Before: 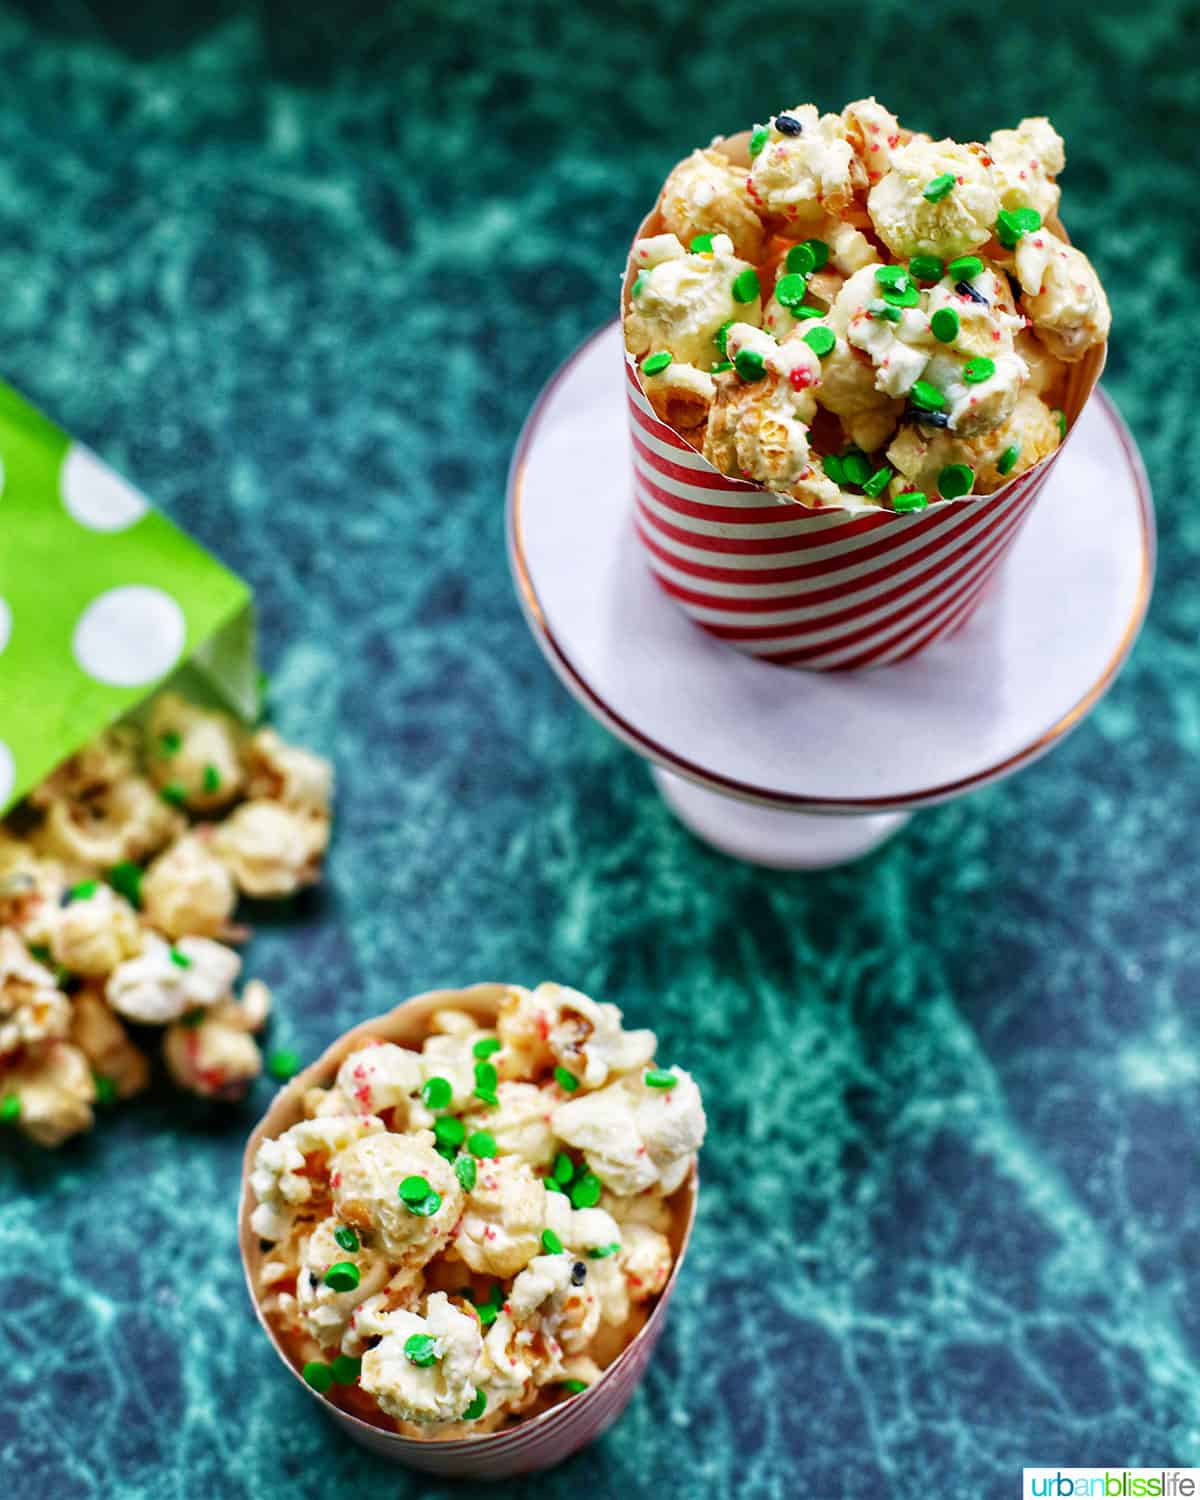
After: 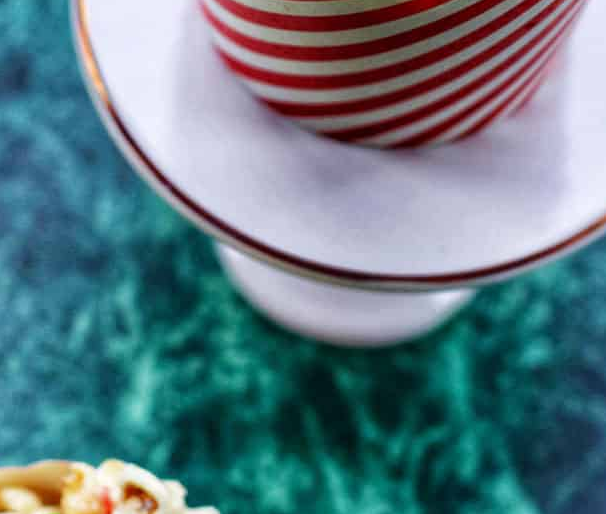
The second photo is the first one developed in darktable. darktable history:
crop: left 36.366%, top 34.917%, right 13.071%, bottom 30.789%
